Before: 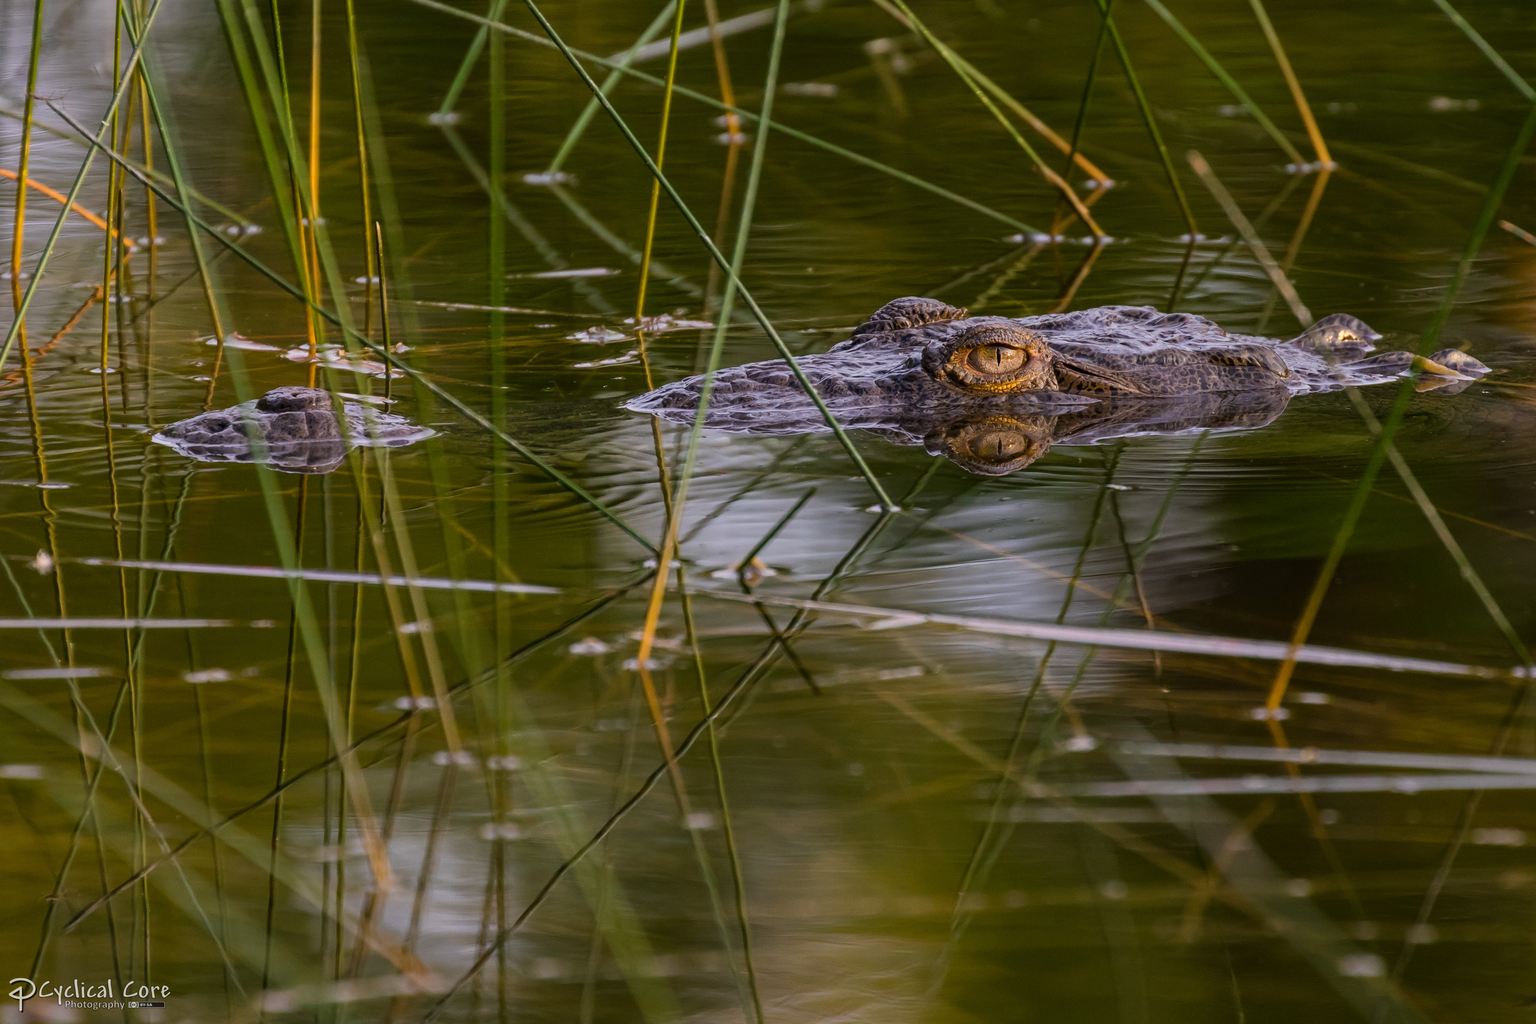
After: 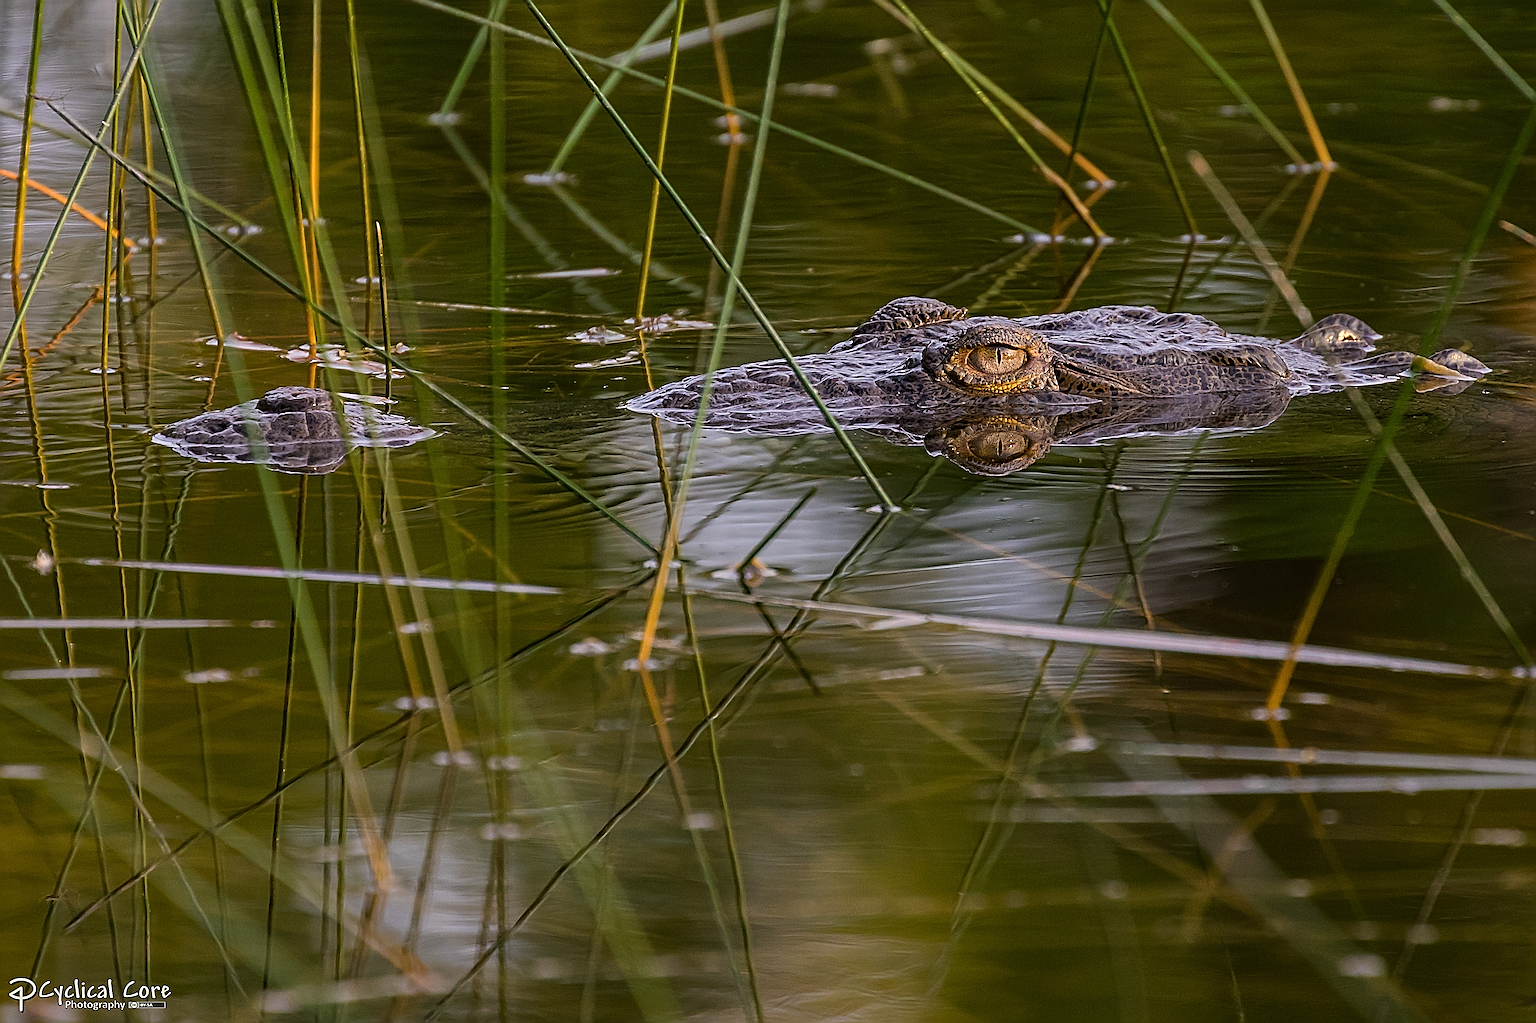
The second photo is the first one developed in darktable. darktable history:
sharpen: radius 3.166, amount 1.727
